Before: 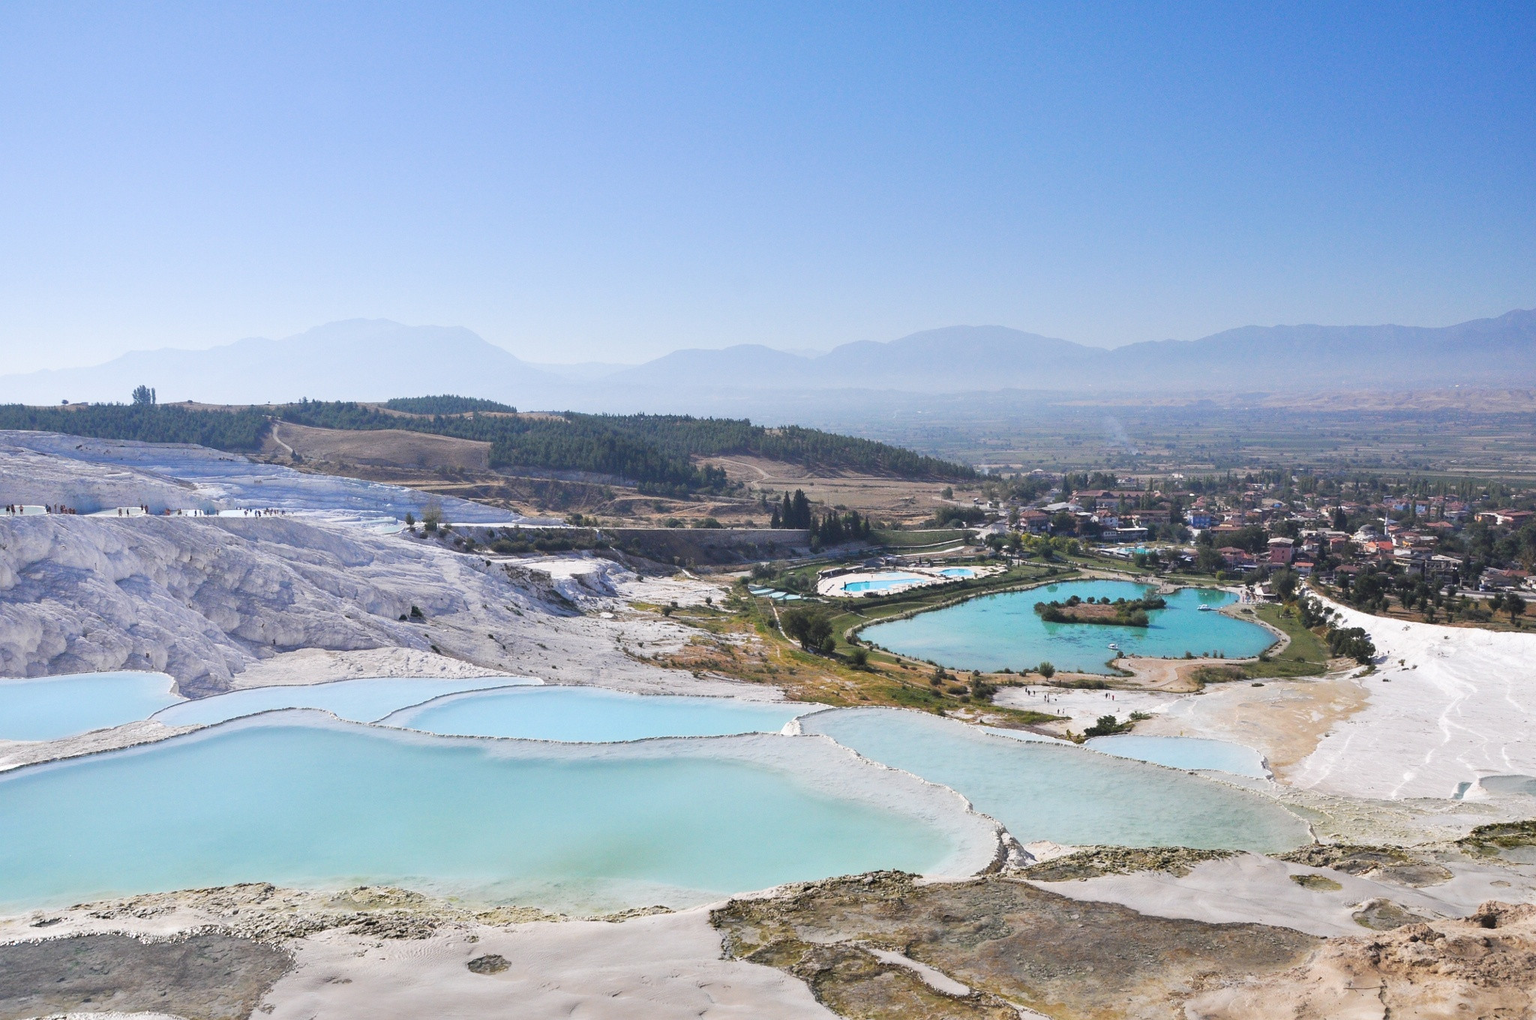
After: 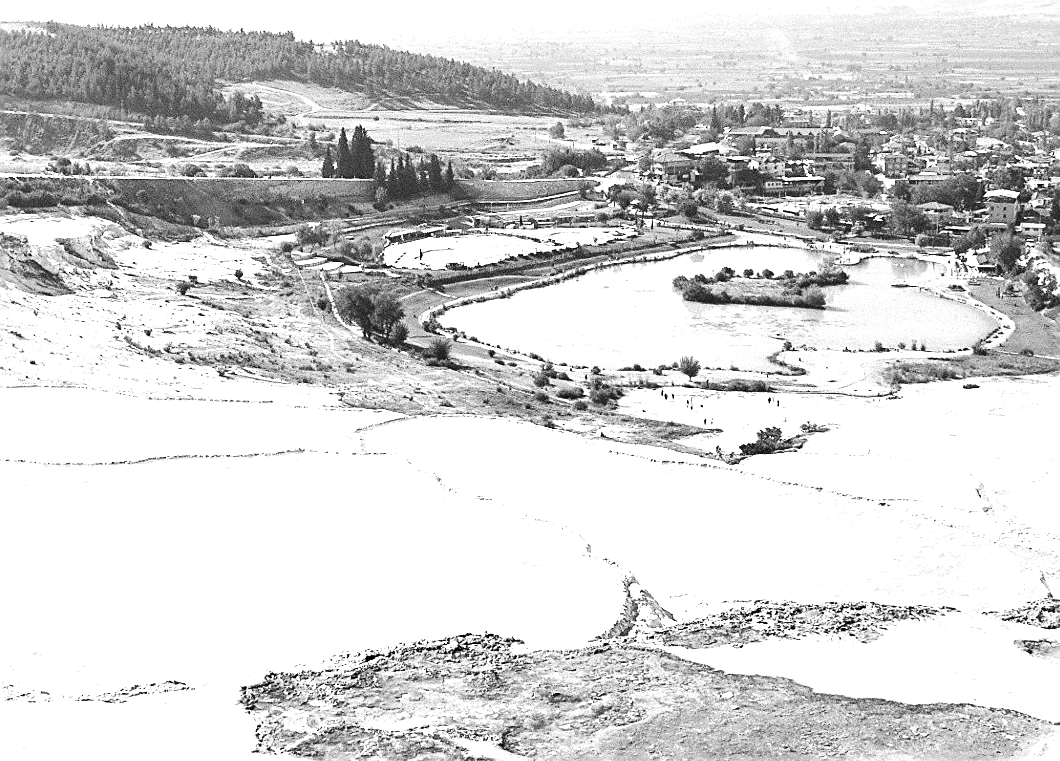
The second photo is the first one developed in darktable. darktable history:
monochrome: a -92.57, b 58.91
exposure: black level correction 0.001, exposure 1.735 EV, compensate highlight preservation false
tone curve: curves: ch0 [(0, 0) (0.003, 0.02) (0.011, 0.021) (0.025, 0.022) (0.044, 0.023) (0.069, 0.026) (0.1, 0.04) (0.136, 0.06) (0.177, 0.092) (0.224, 0.127) (0.277, 0.176) (0.335, 0.258) (0.399, 0.349) (0.468, 0.444) (0.543, 0.546) (0.623, 0.649) (0.709, 0.754) (0.801, 0.842) (0.898, 0.922) (1, 1)], preserve colors none
rotate and perspective: crop left 0, crop top 0
sharpen: amount 0.75
crop: left 34.479%, top 38.822%, right 13.718%, bottom 5.172%
color correction: highlights a* 6.27, highlights b* 8.19, shadows a* 5.94, shadows b* 7.23, saturation 0.9
